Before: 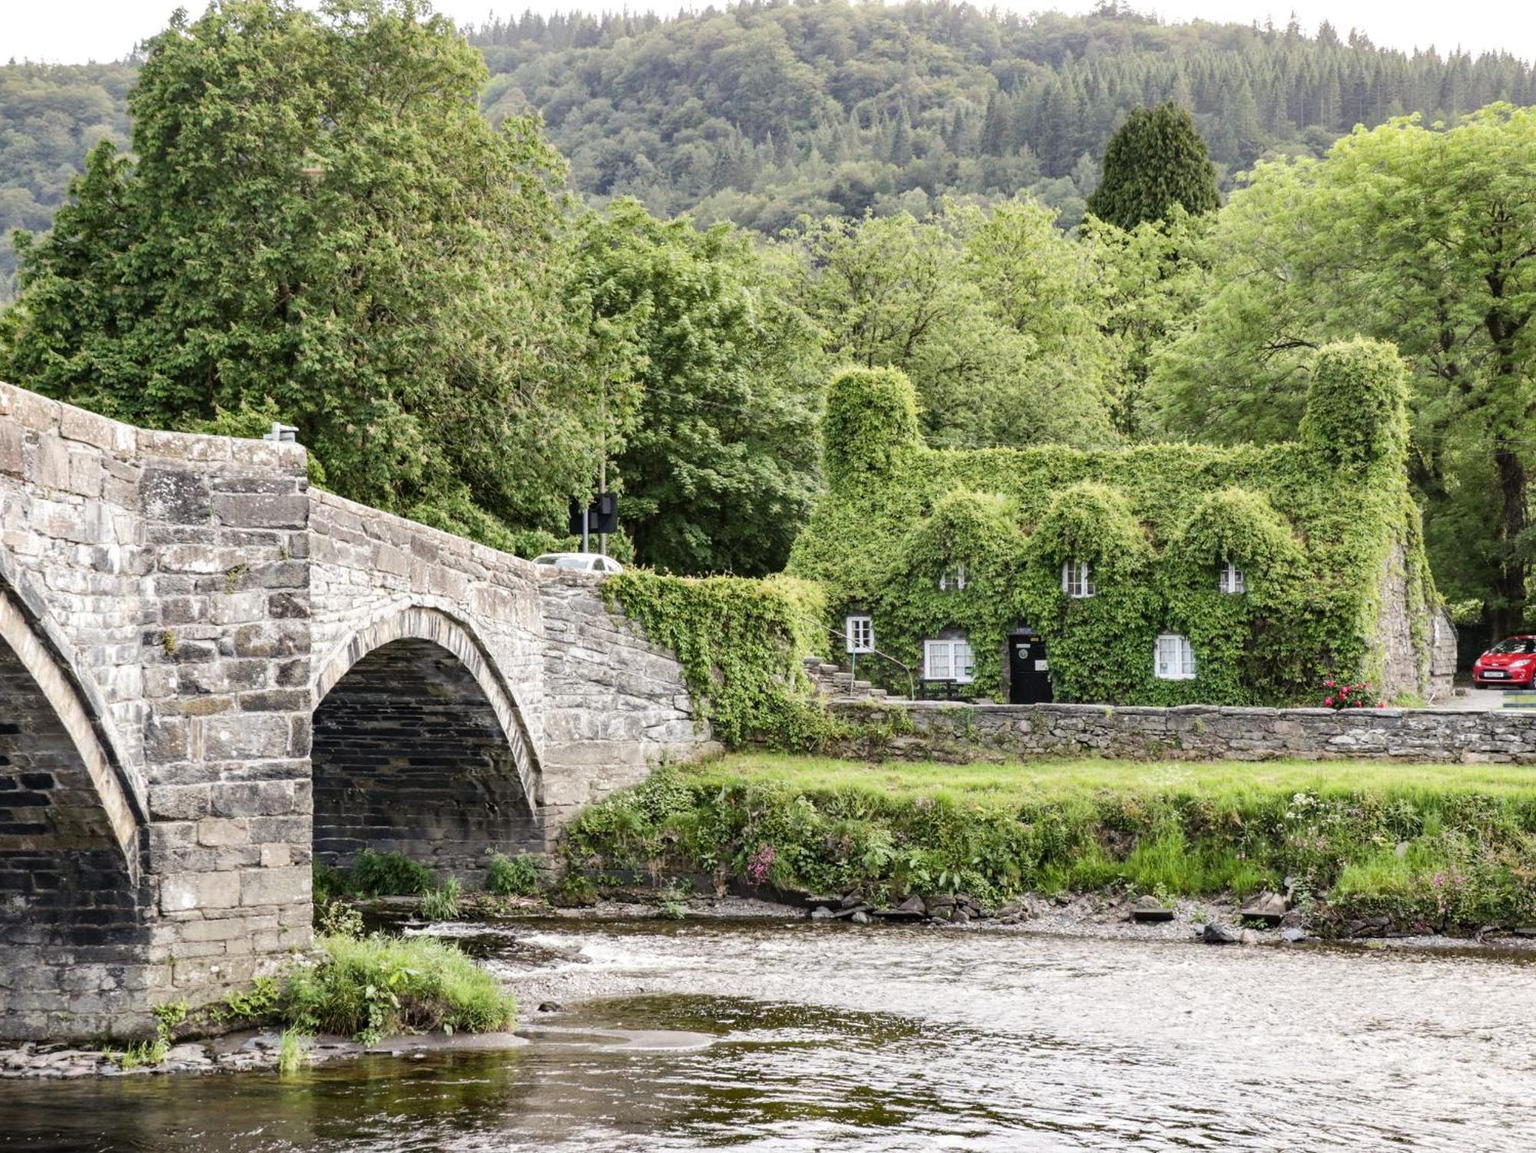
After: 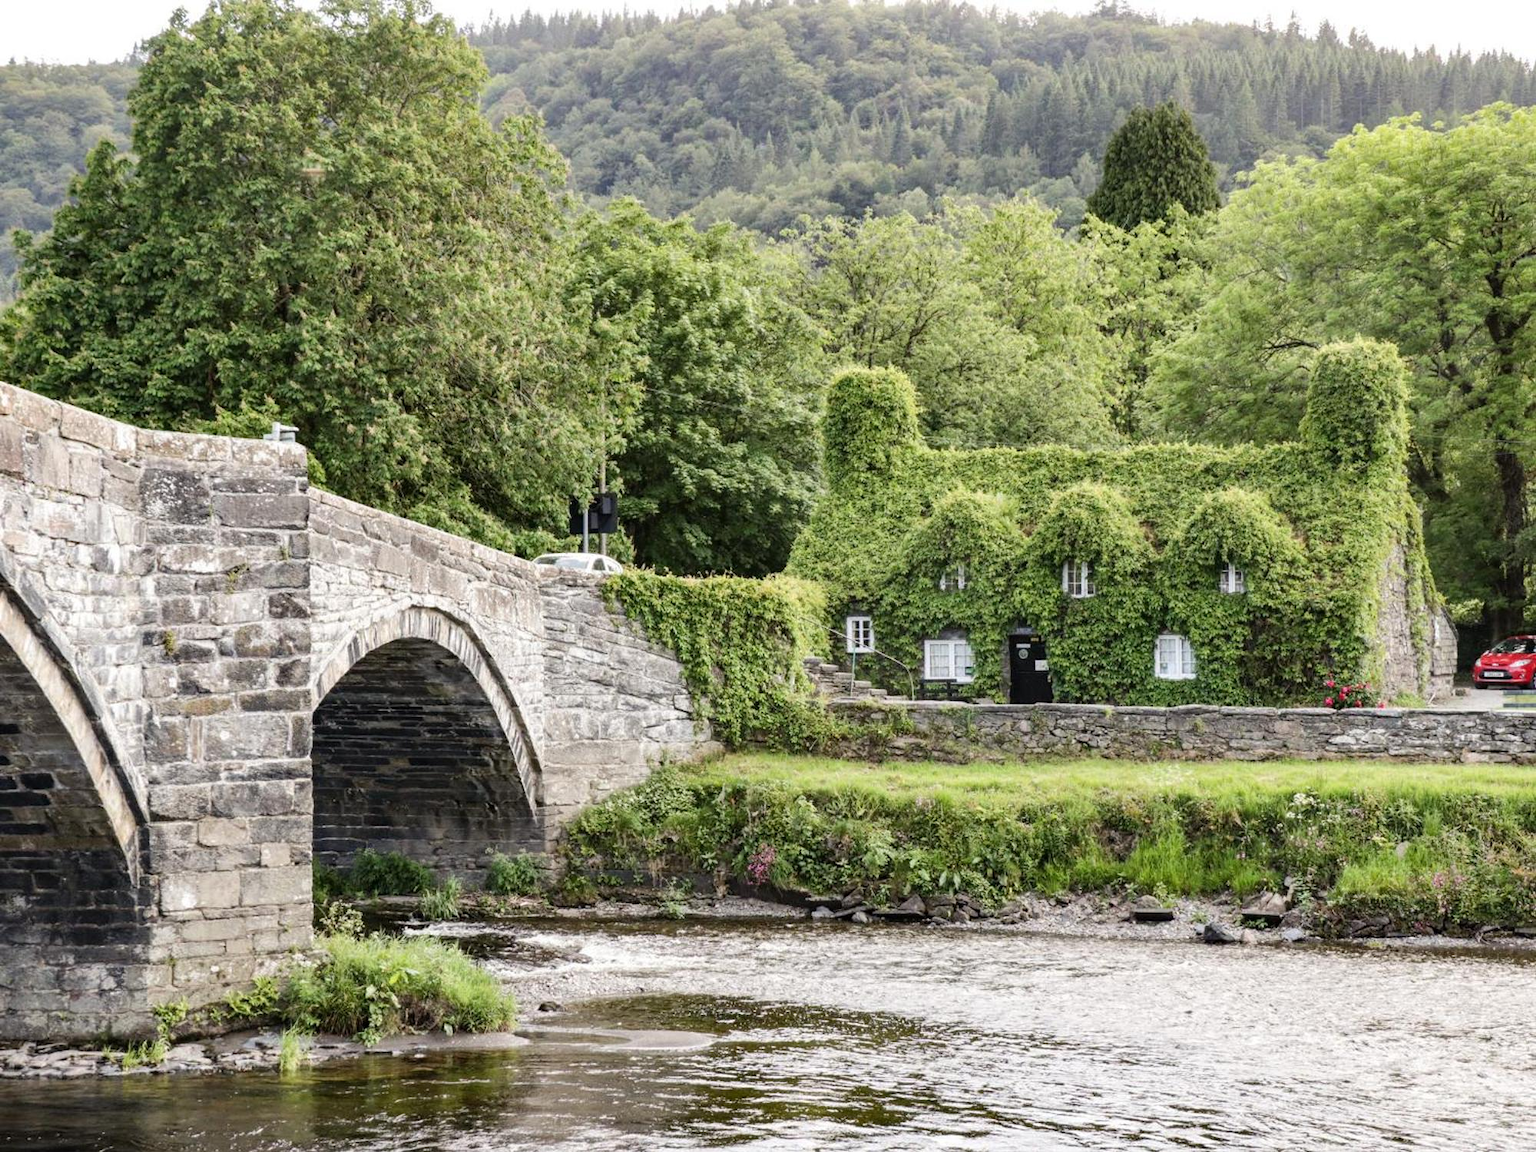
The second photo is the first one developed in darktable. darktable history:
color calibration: illuminant same as pipeline (D50), adaptation XYZ, x 0.346, y 0.358, temperature 5010.33 K
